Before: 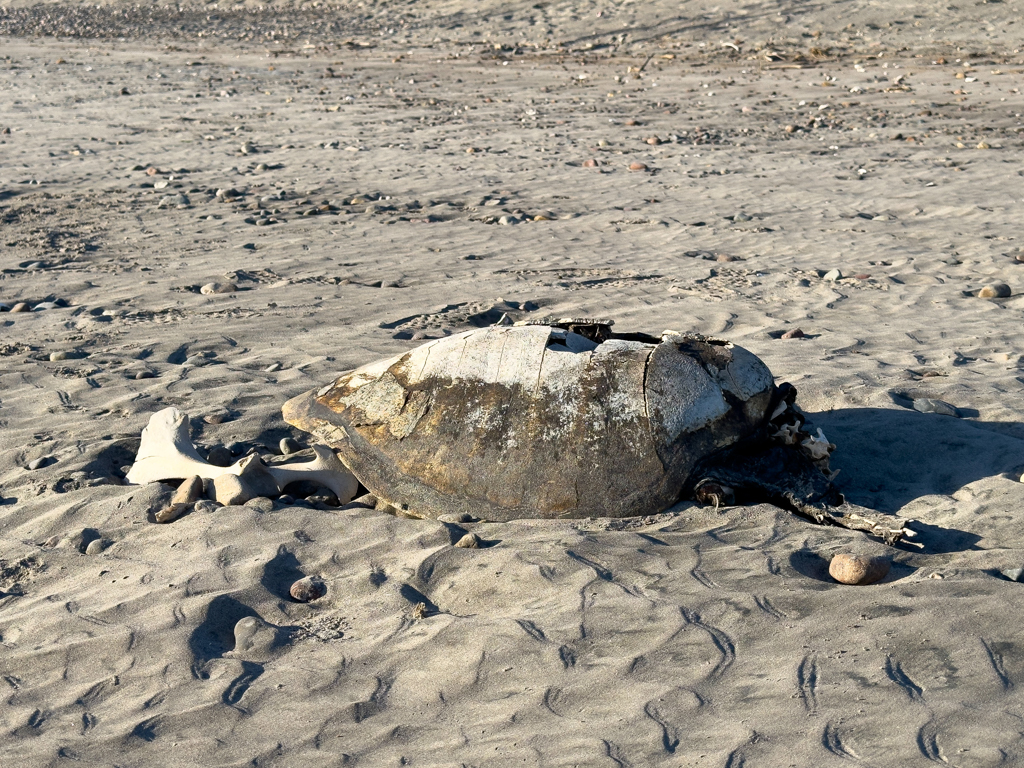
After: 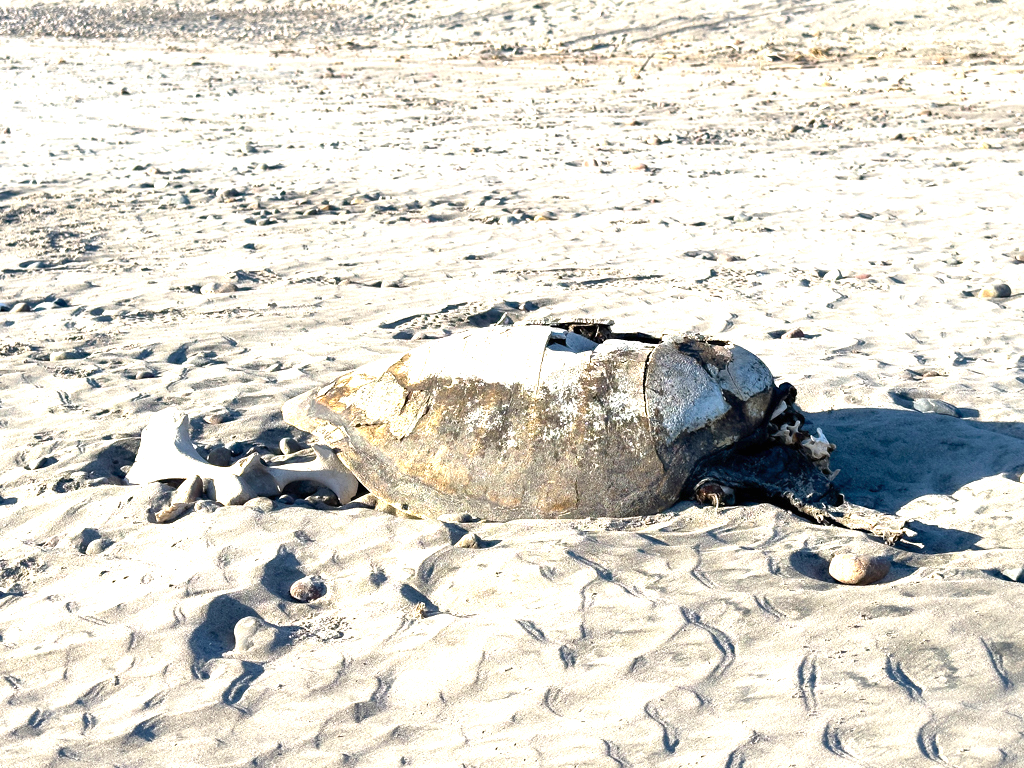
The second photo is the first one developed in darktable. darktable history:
exposure: black level correction 0, exposure 1.497 EV, compensate highlight preservation false
